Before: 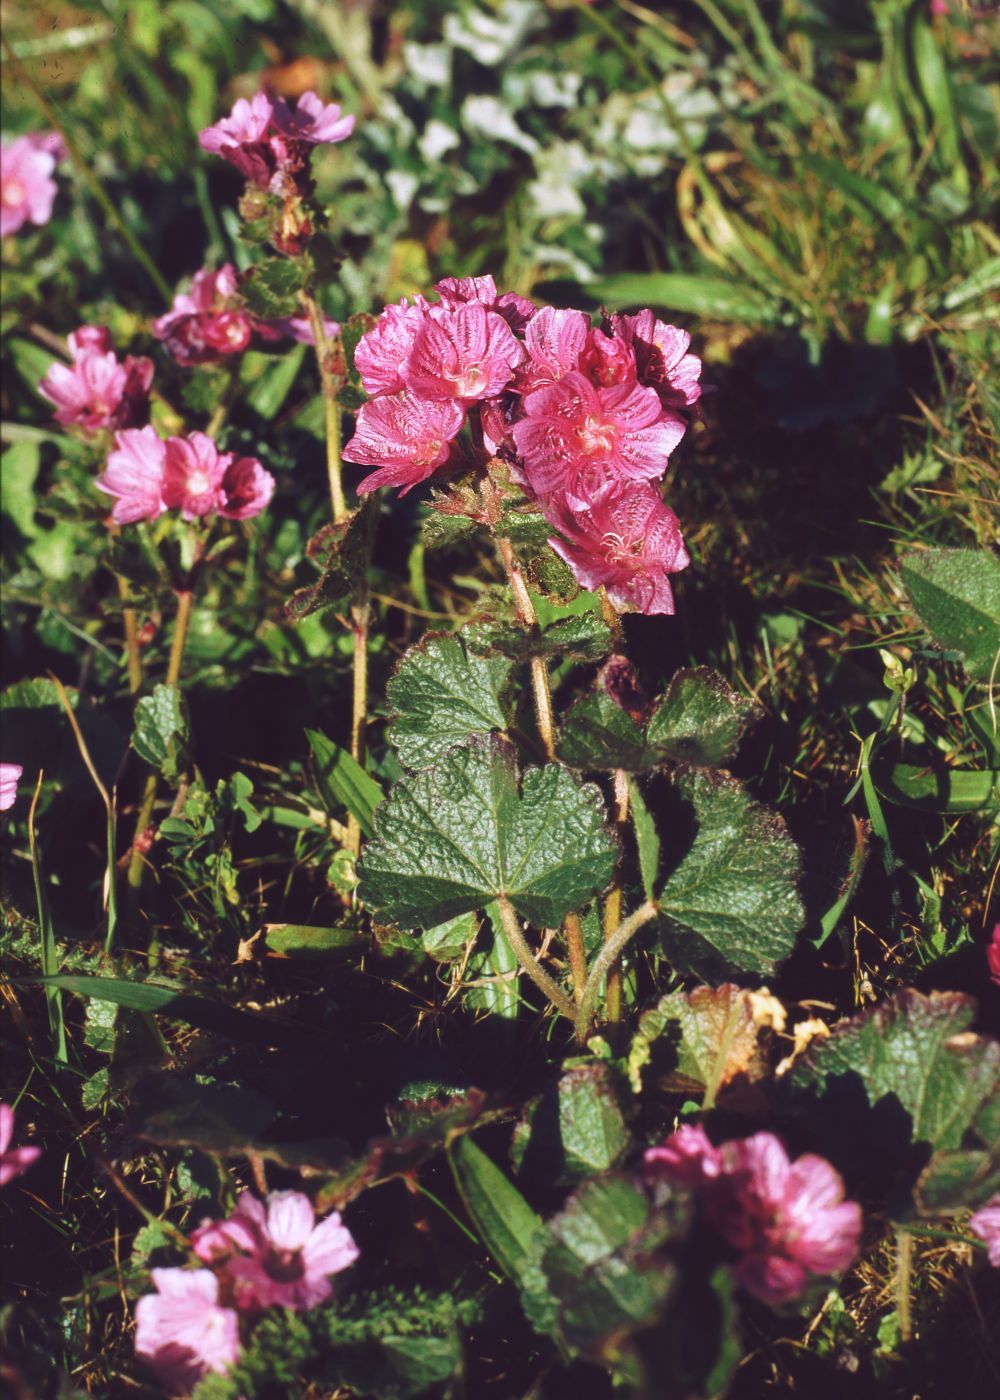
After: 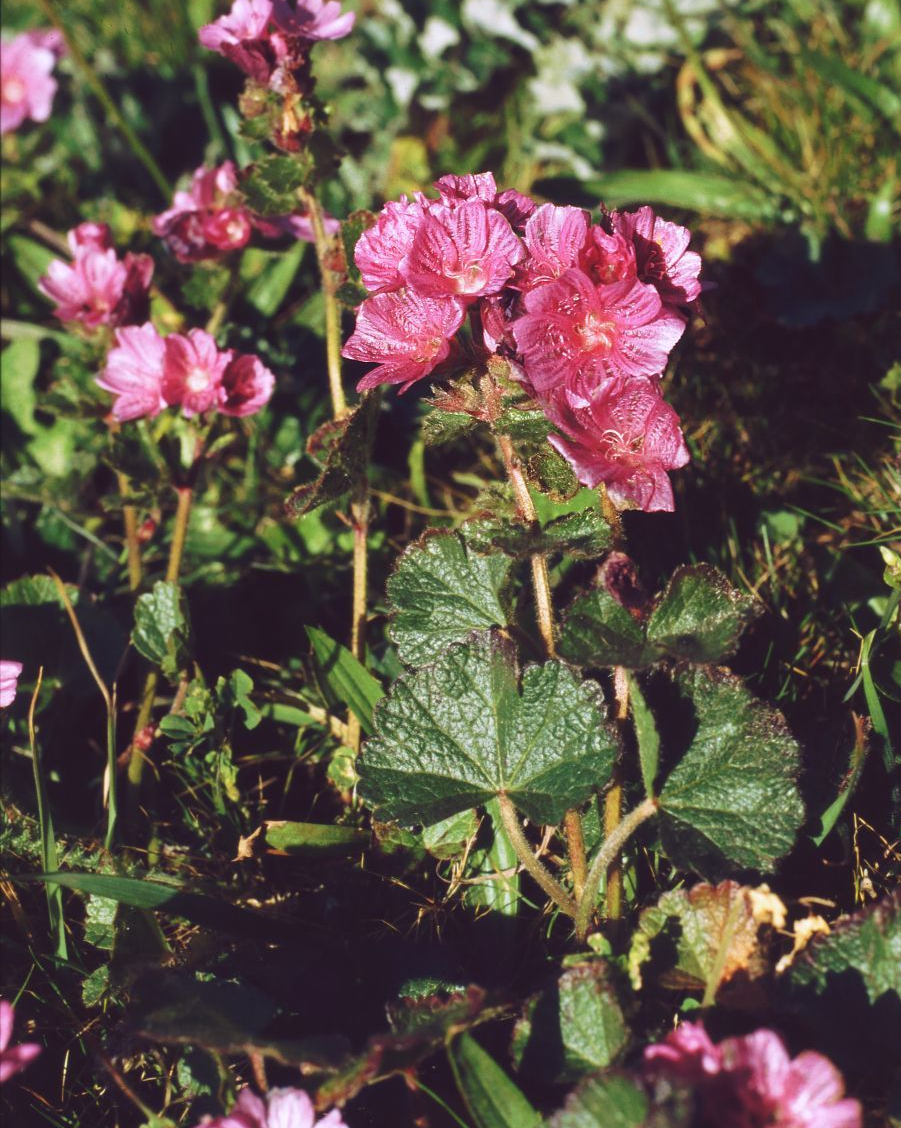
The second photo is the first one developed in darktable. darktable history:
crop: top 7.421%, right 9.861%, bottom 11.943%
